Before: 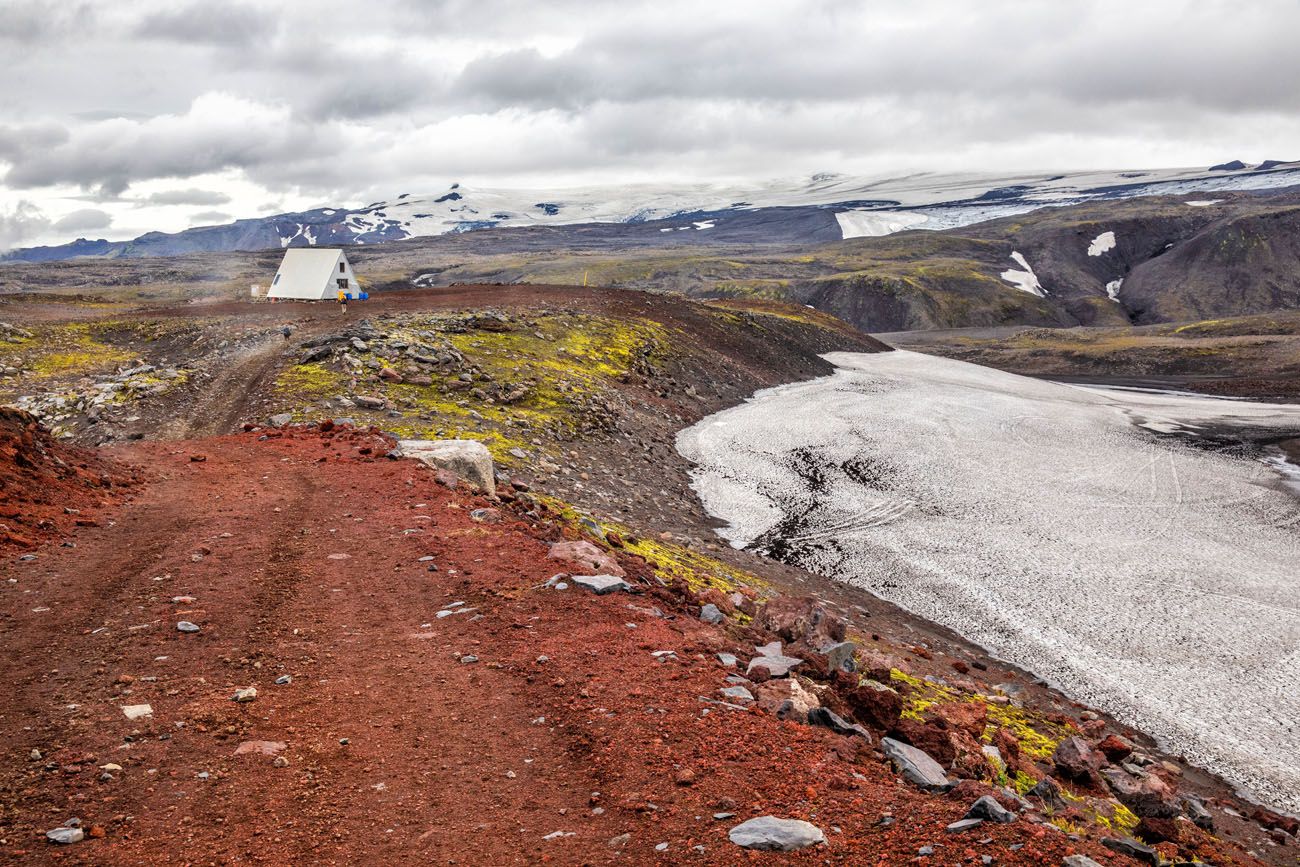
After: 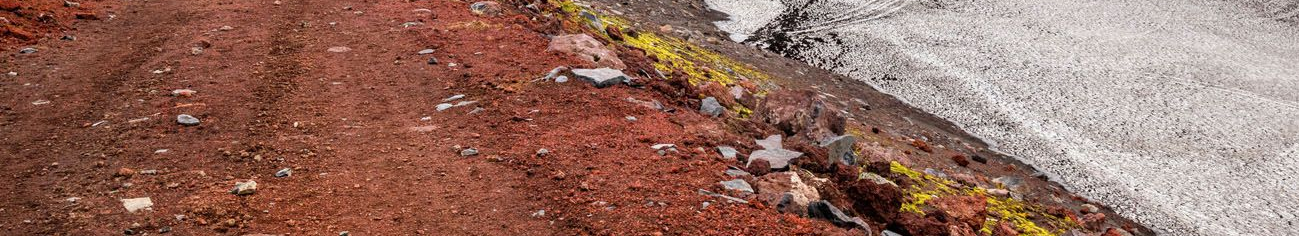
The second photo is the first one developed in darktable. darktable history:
crop and rotate: top 58.643%, bottom 14.066%
